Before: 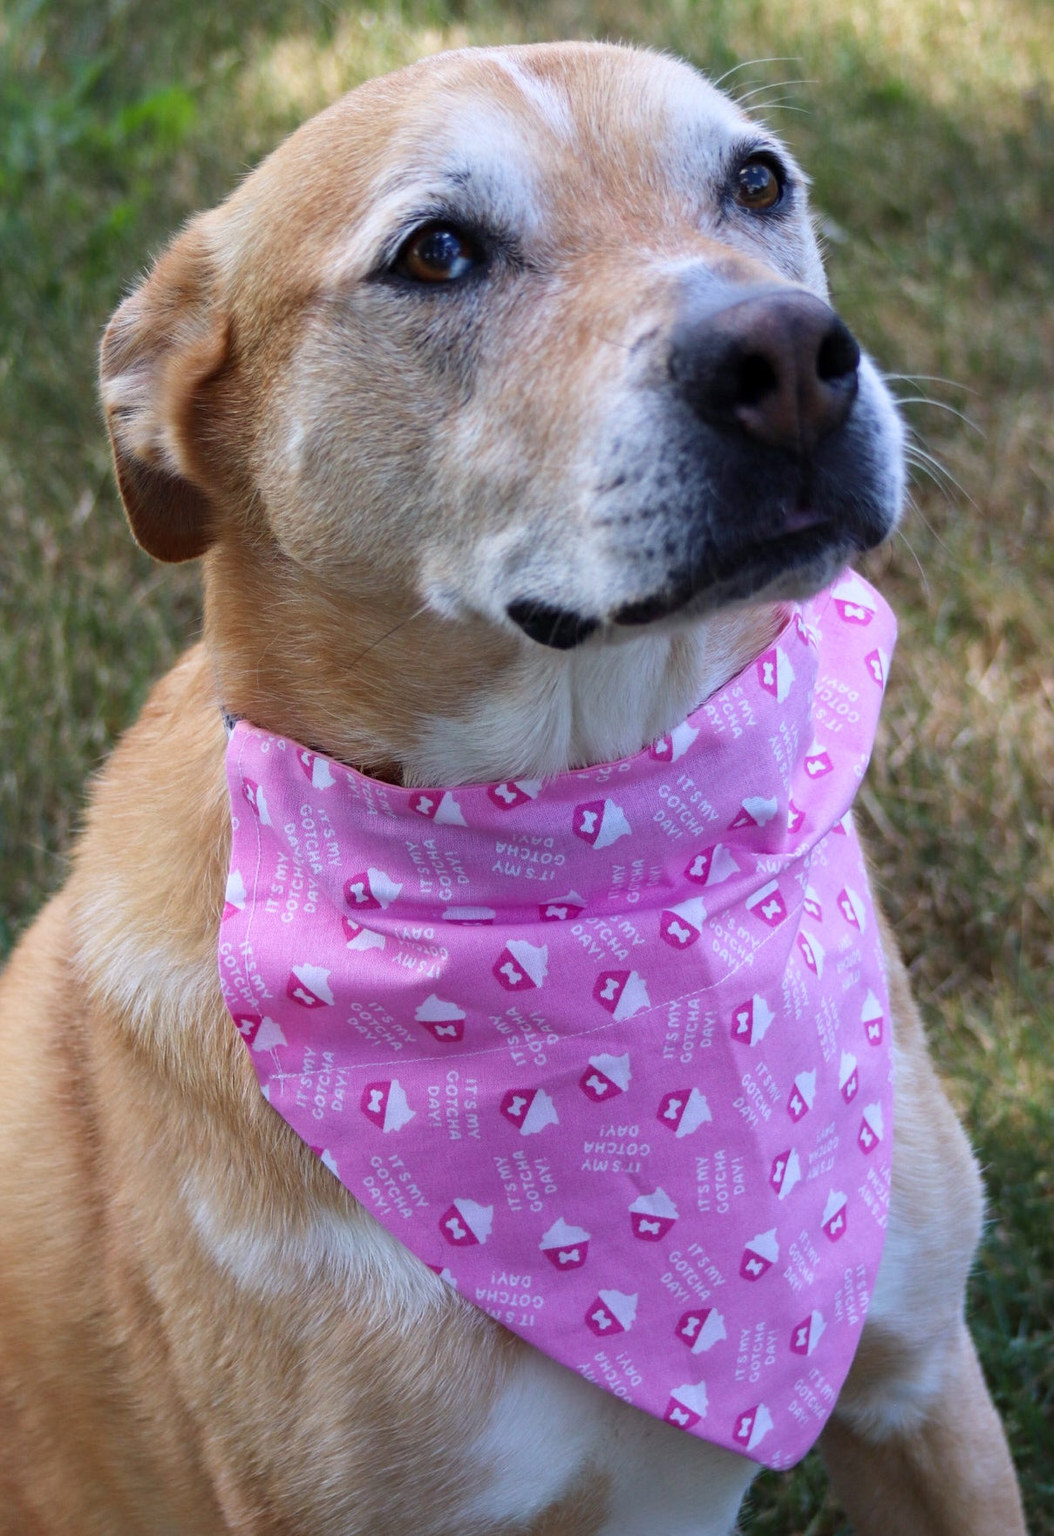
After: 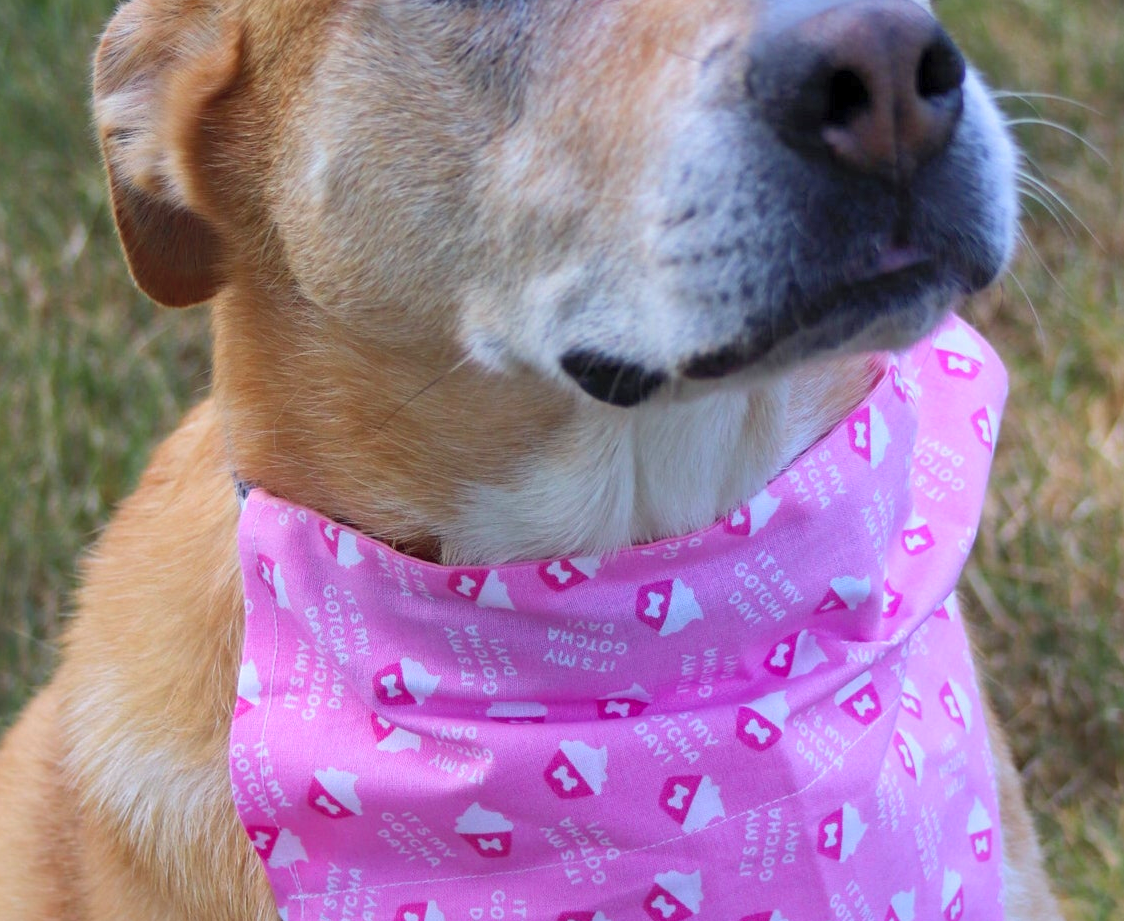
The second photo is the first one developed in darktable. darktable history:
contrast brightness saturation: brightness 0.09, saturation 0.19
crop: left 1.744%, top 19.225%, right 5.069%, bottom 28.357%
shadows and highlights: on, module defaults
